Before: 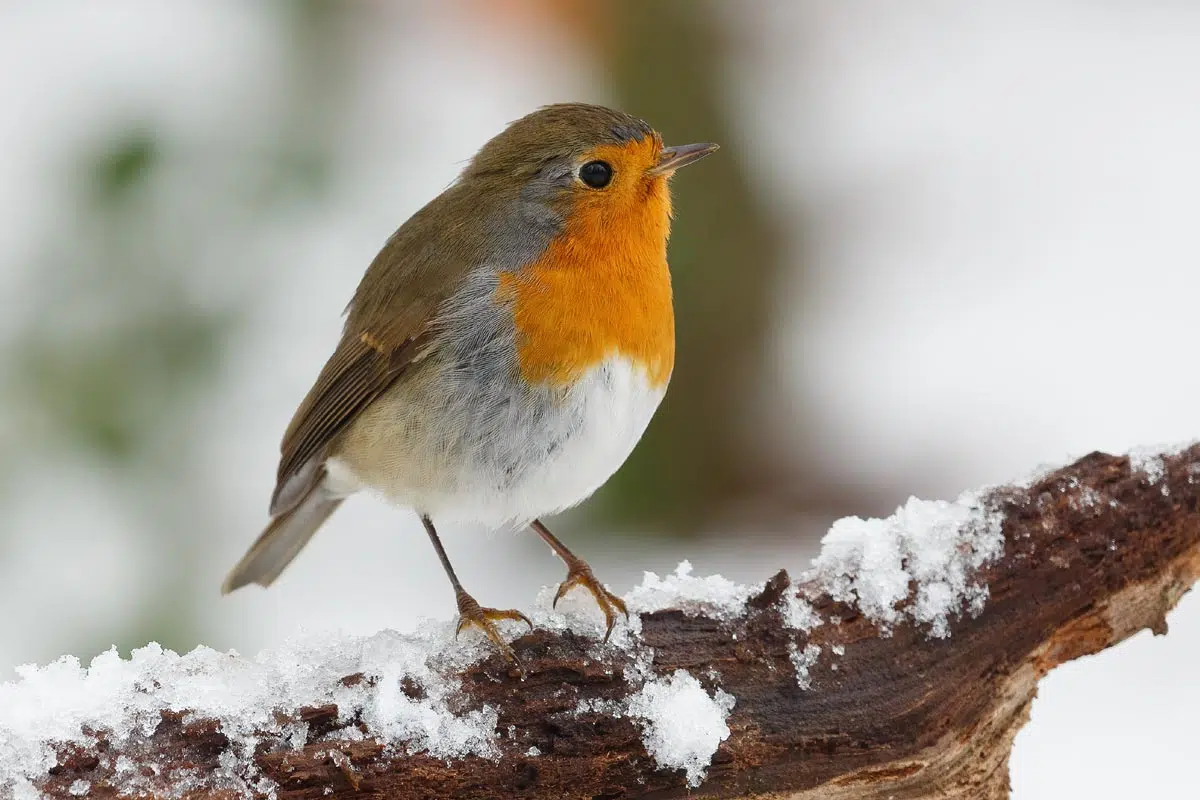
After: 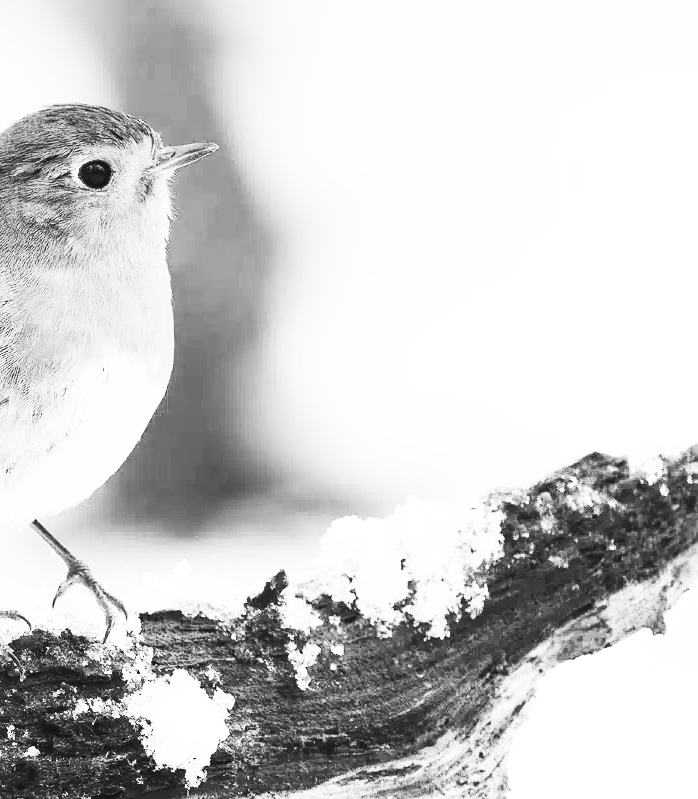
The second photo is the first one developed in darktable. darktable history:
contrast brightness saturation: contrast 0.519, brightness 0.455, saturation -0.995
base curve: curves: ch0 [(0, 0) (0.028, 0.03) (0.121, 0.232) (0.46, 0.748) (0.859, 0.968) (1, 1)], preserve colors none
color balance rgb: shadows lift › chroma 2.036%, shadows lift › hue 184.57°, power › hue 329.59°, perceptual saturation grading › global saturation 0.715%, global vibrance 24.125%
crop: left 41.753%
